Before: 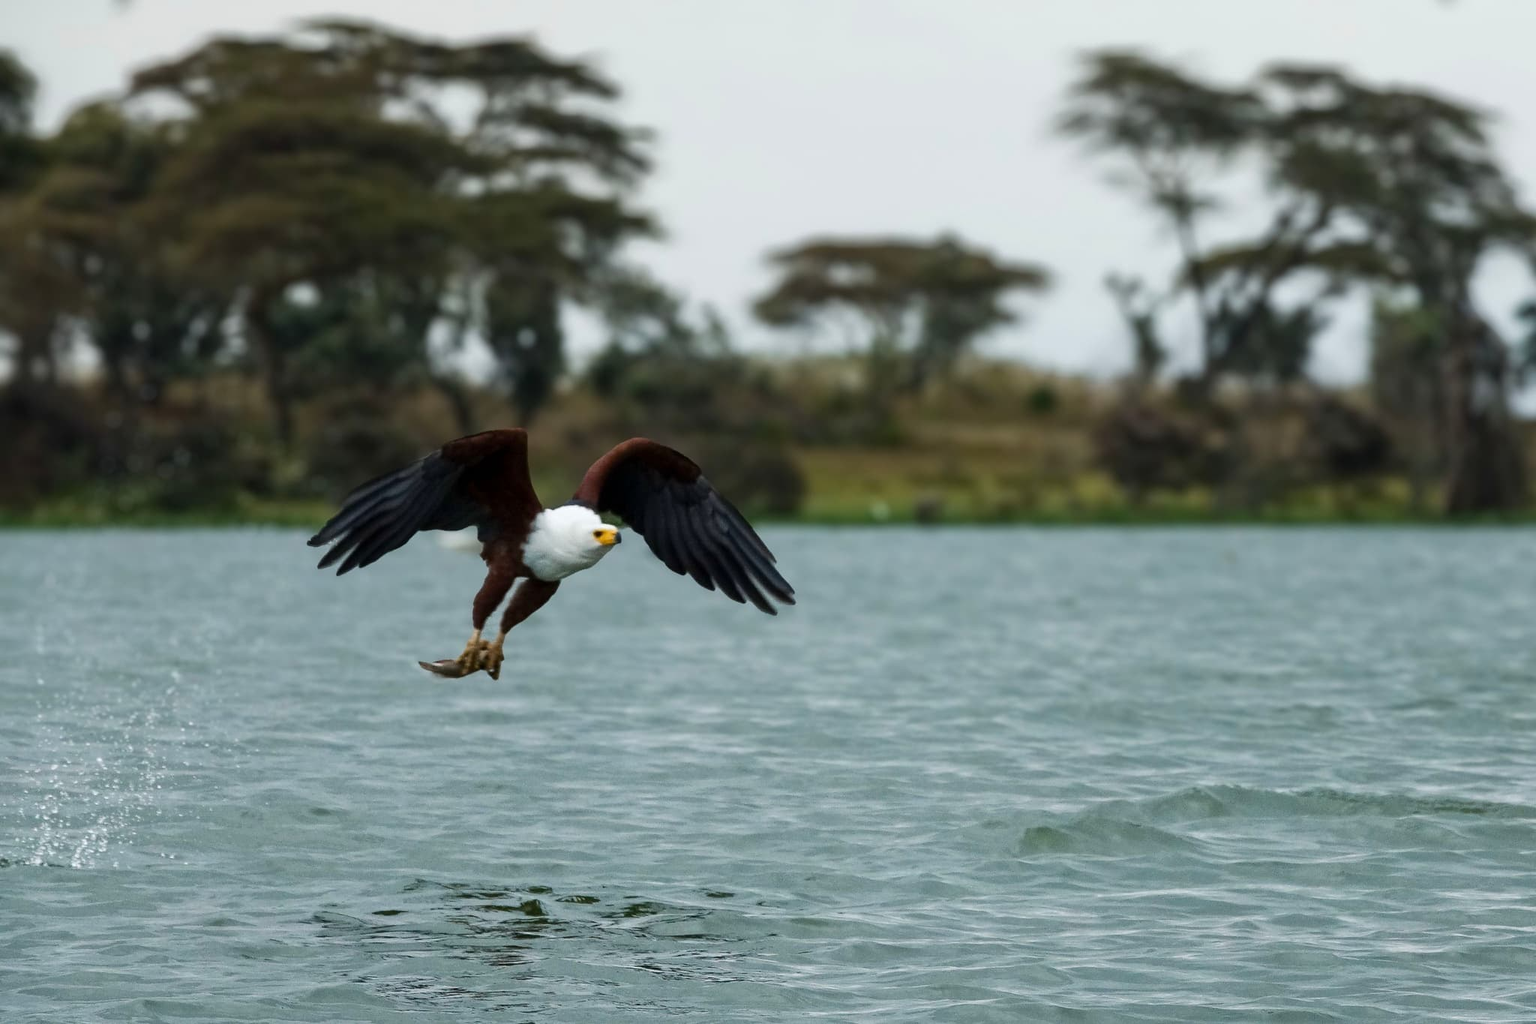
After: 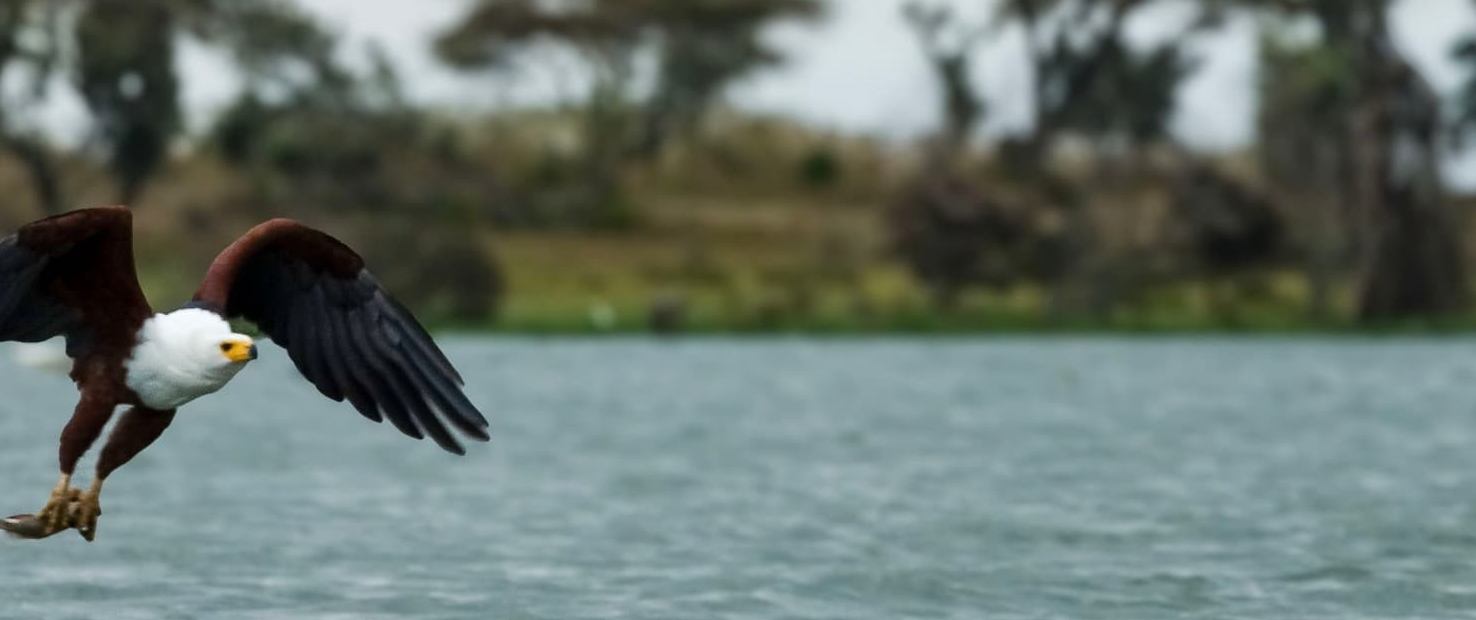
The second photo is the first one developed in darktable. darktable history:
crop and rotate: left 27.889%, top 26.781%, bottom 27.765%
shadows and highlights: soften with gaussian
